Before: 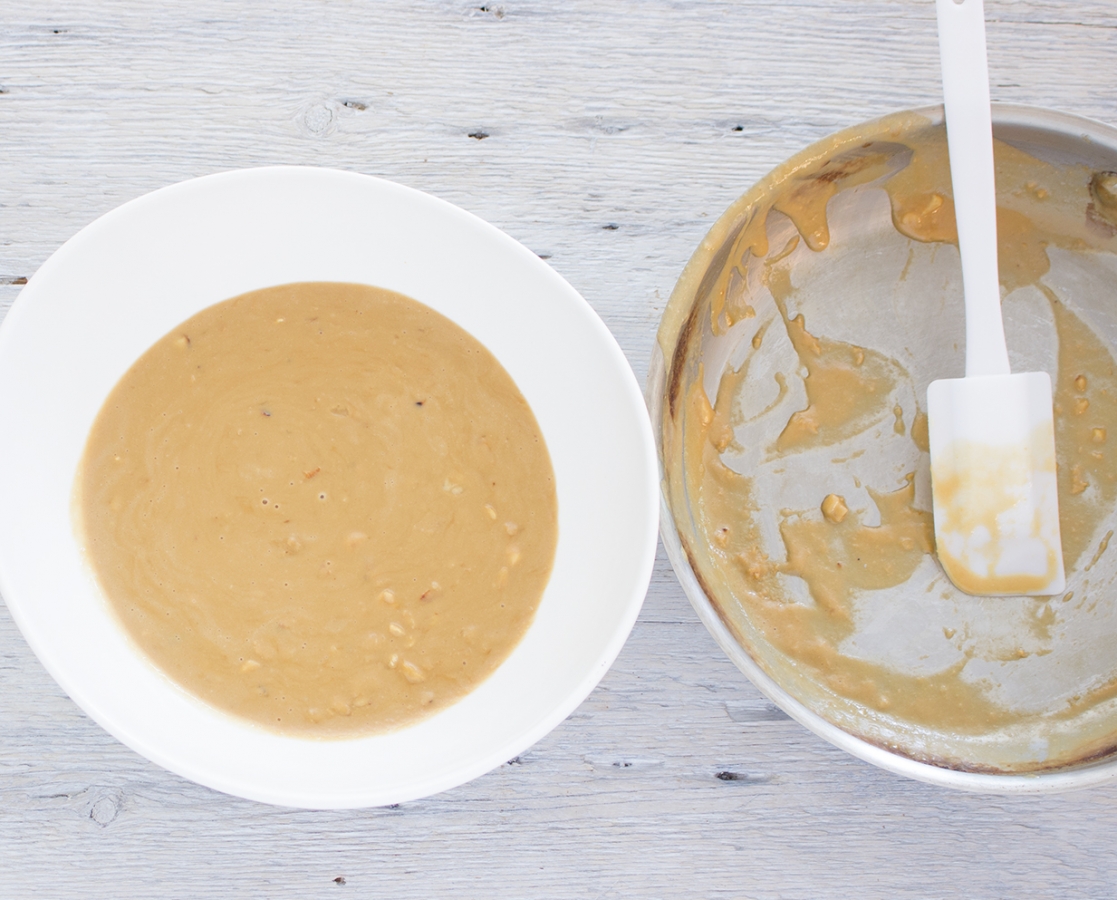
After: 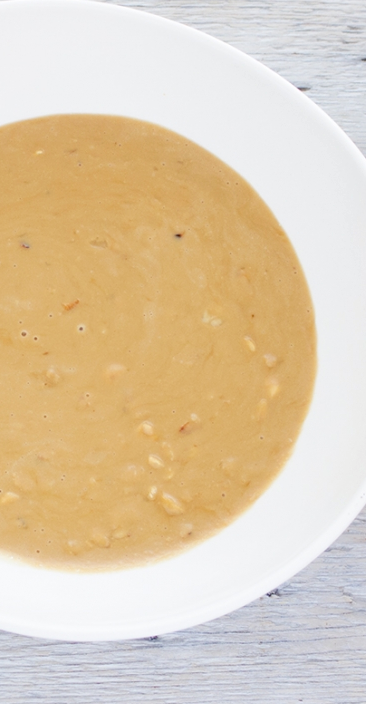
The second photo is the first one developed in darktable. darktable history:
crop and rotate: left 21.669%, top 18.681%, right 45.539%, bottom 3%
haze removal: compatibility mode true, adaptive false
